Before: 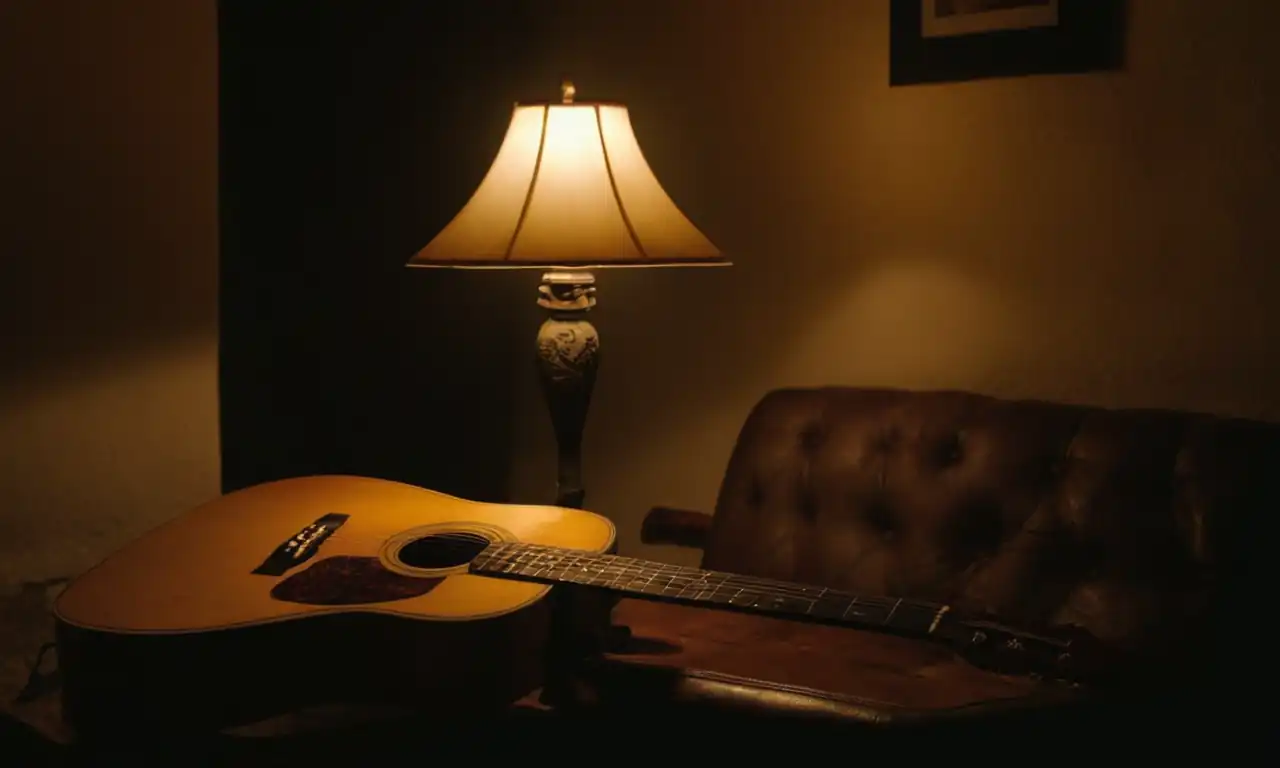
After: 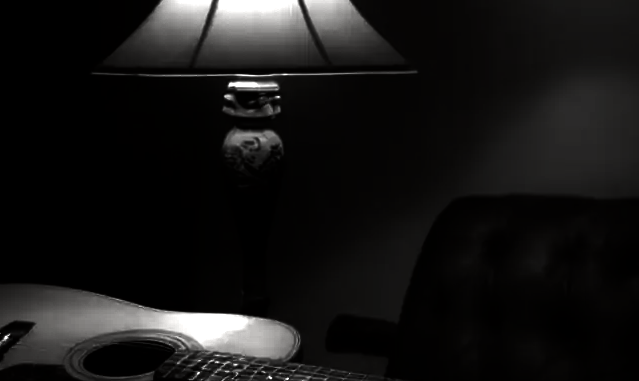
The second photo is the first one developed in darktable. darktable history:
exposure: exposure 1.144 EV, compensate exposure bias true, compensate highlight preservation false
crop: left 24.652%, top 25.056%, right 25.396%, bottom 25.209%
contrast brightness saturation: contrast 0.025, brightness -0.999, saturation -0.987
